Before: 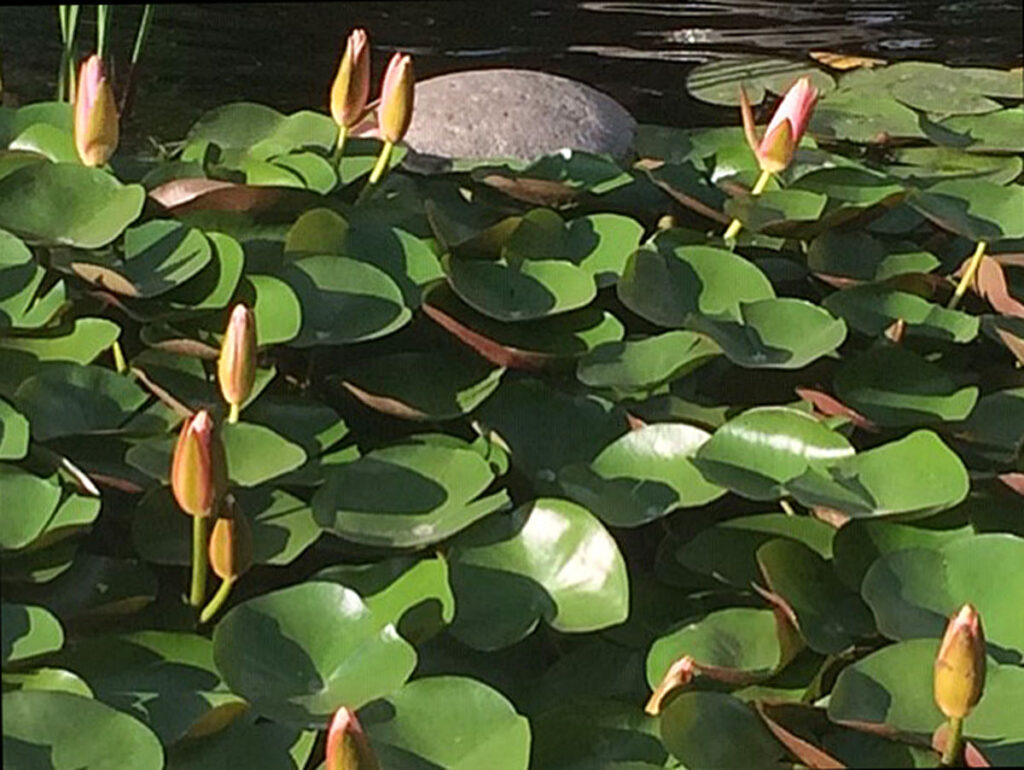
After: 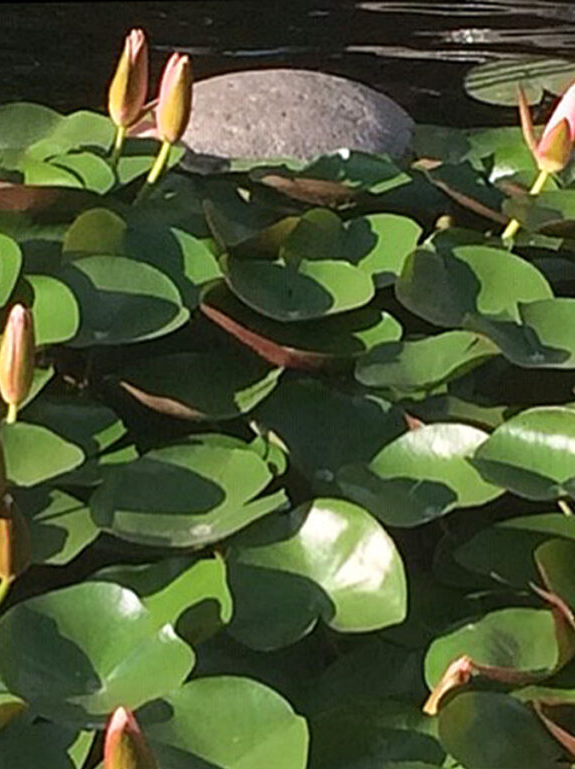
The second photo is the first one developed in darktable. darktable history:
crop: left 21.746%, right 22.07%, bottom 0.014%
